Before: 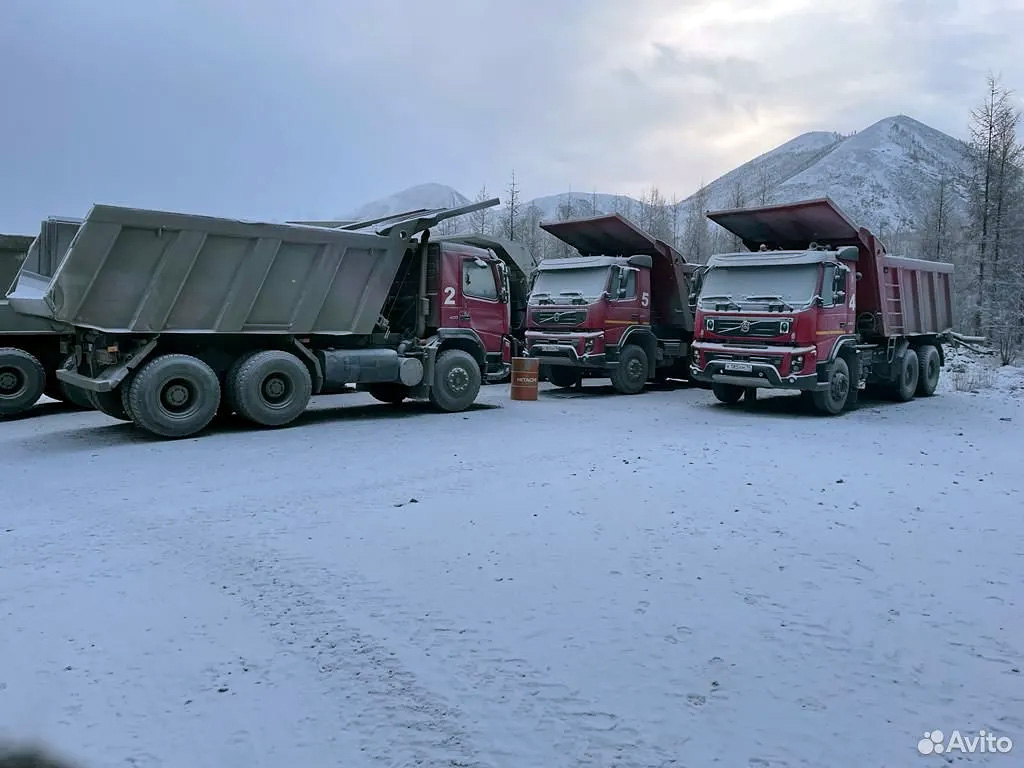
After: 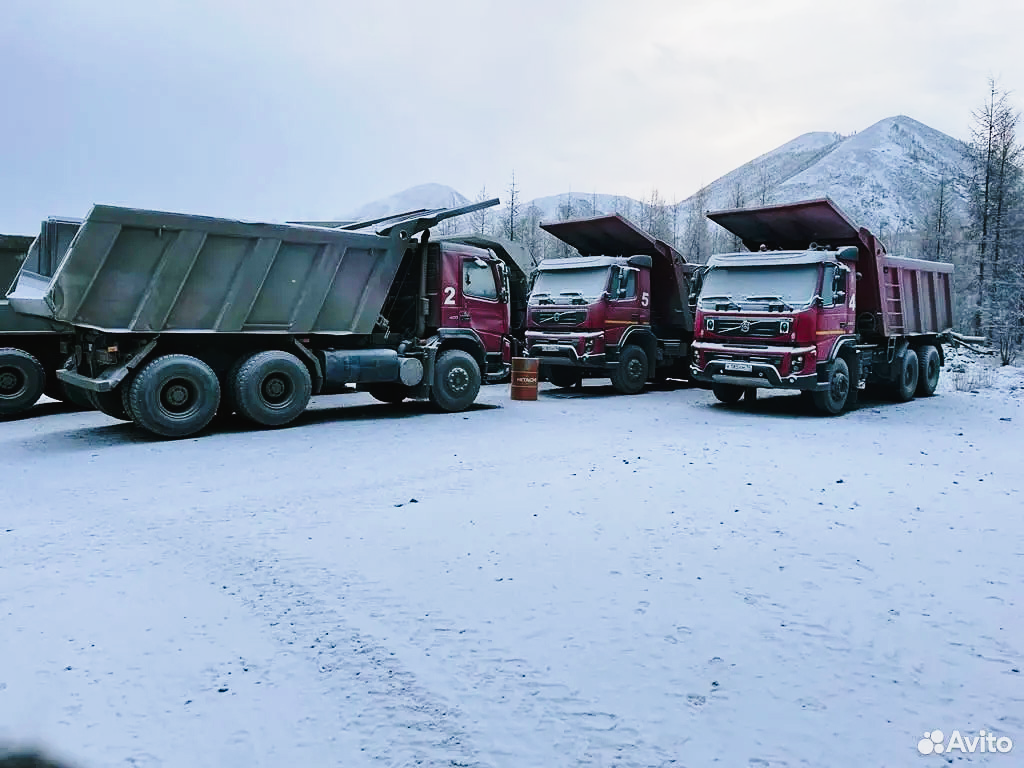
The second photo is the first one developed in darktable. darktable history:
tone curve: curves: ch0 [(0.003, 0.023) (0.071, 0.052) (0.249, 0.201) (0.466, 0.557) (0.625, 0.761) (0.783, 0.9) (0.994, 0.968)]; ch1 [(0, 0) (0.262, 0.227) (0.417, 0.386) (0.469, 0.467) (0.502, 0.498) (0.531, 0.521) (0.576, 0.586) (0.612, 0.634) (0.634, 0.68) (0.686, 0.728) (0.994, 0.987)]; ch2 [(0, 0) (0.262, 0.188) (0.385, 0.353) (0.427, 0.424) (0.495, 0.493) (0.518, 0.544) (0.55, 0.579) (0.595, 0.621) (0.644, 0.748) (1, 1)], preserve colors none
